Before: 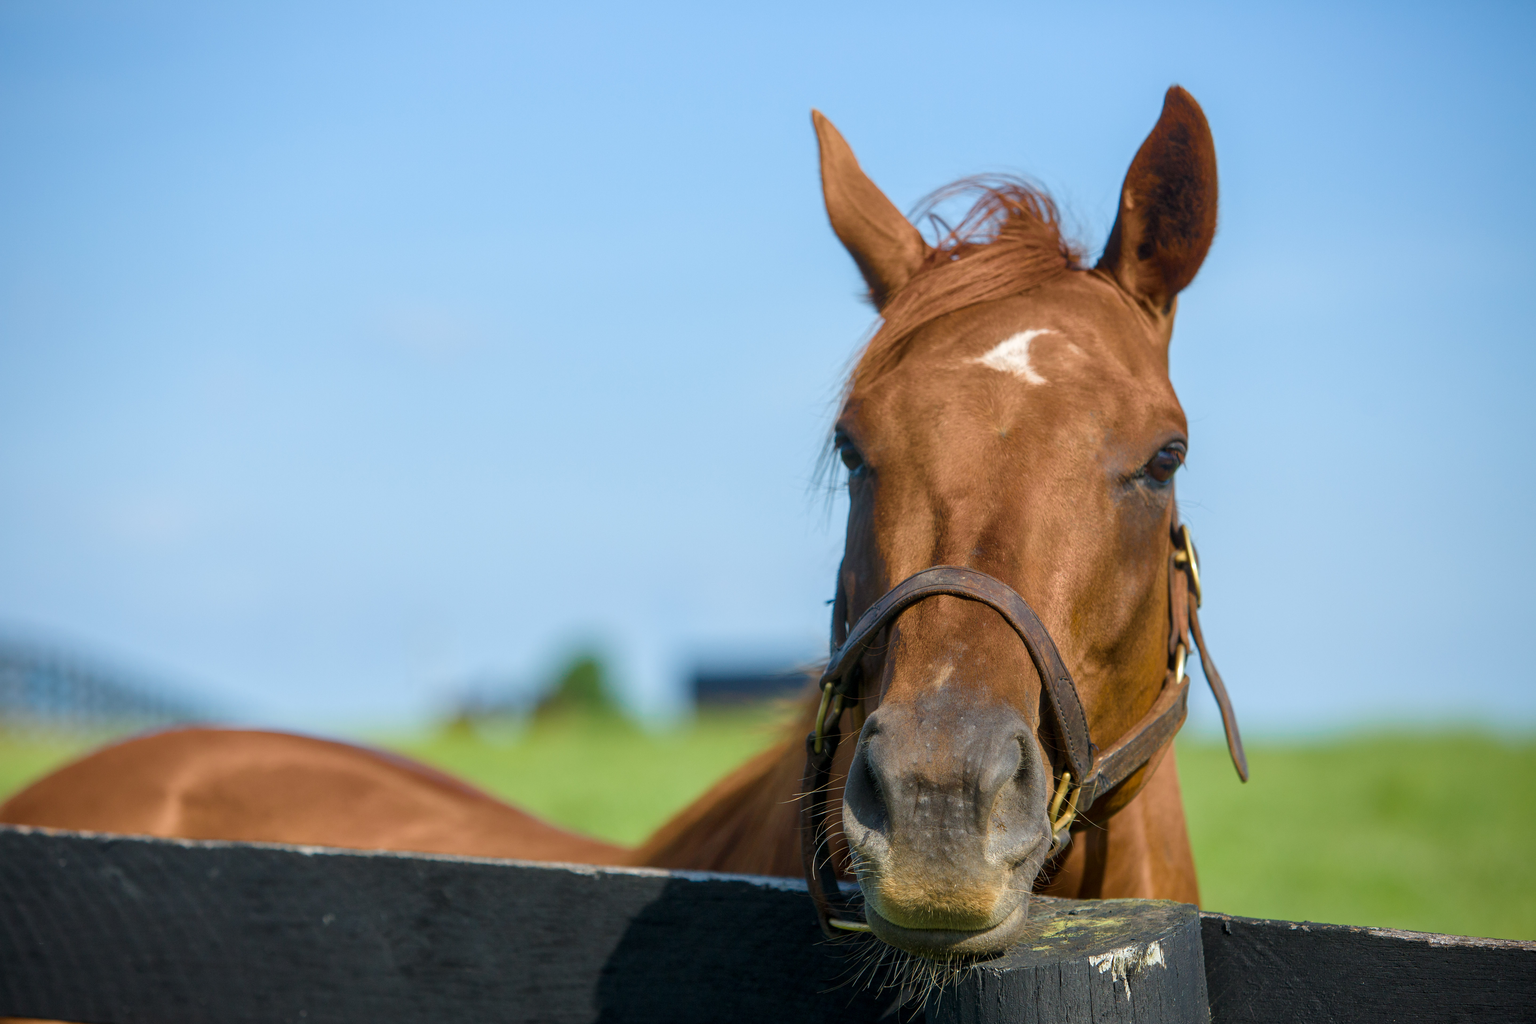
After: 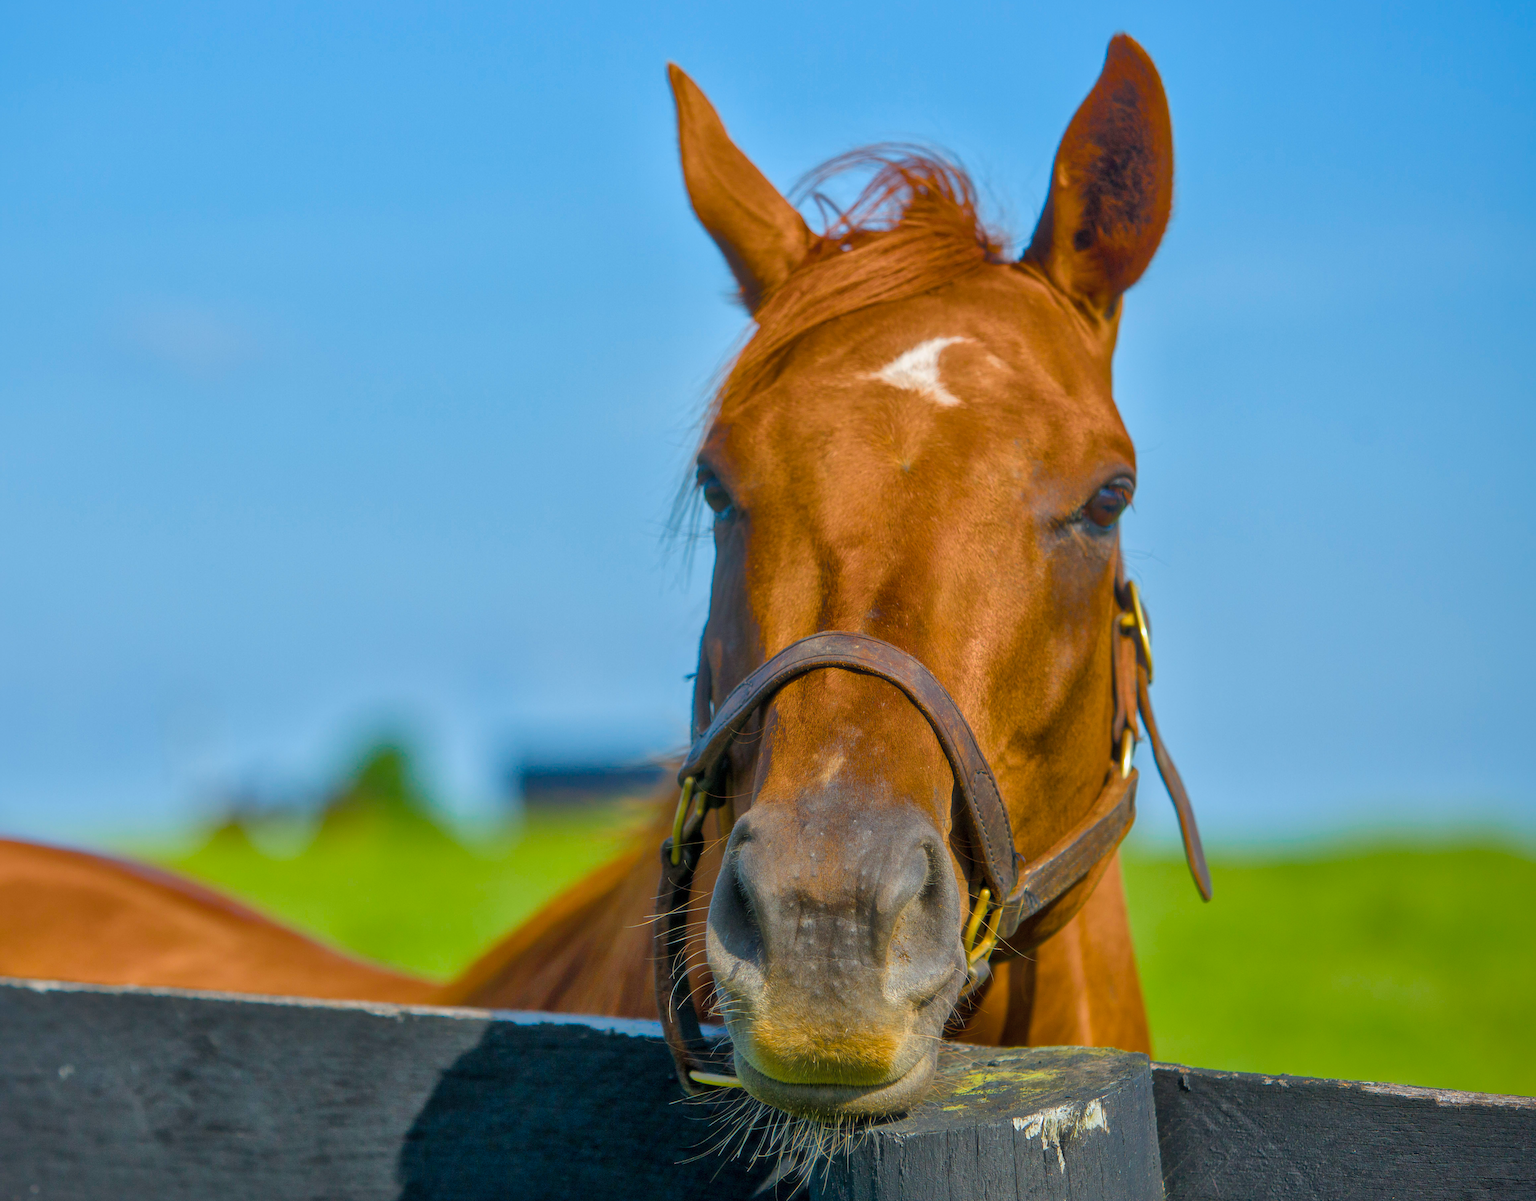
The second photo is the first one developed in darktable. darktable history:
haze removal: strength -0.1, adaptive false
shadows and highlights: shadows 60, highlights -60
color balance rgb: linear chroma grading › global chroma 15%, perceptual saturation grading › global saturation 30%
crop and rotate: left 17.959%, top 5.771%, right 1.742%
